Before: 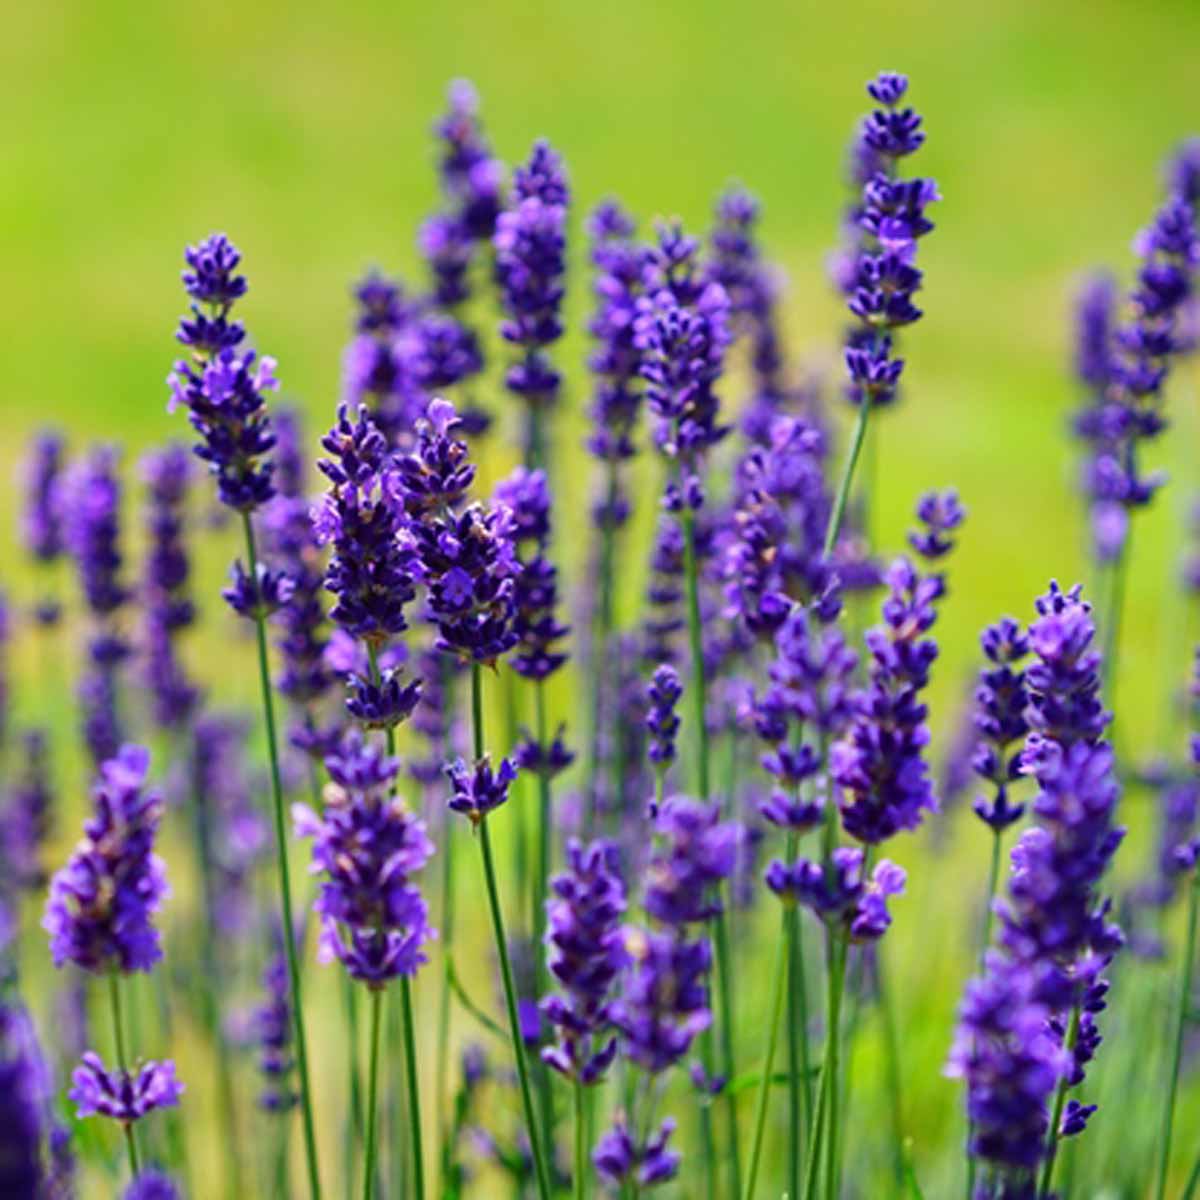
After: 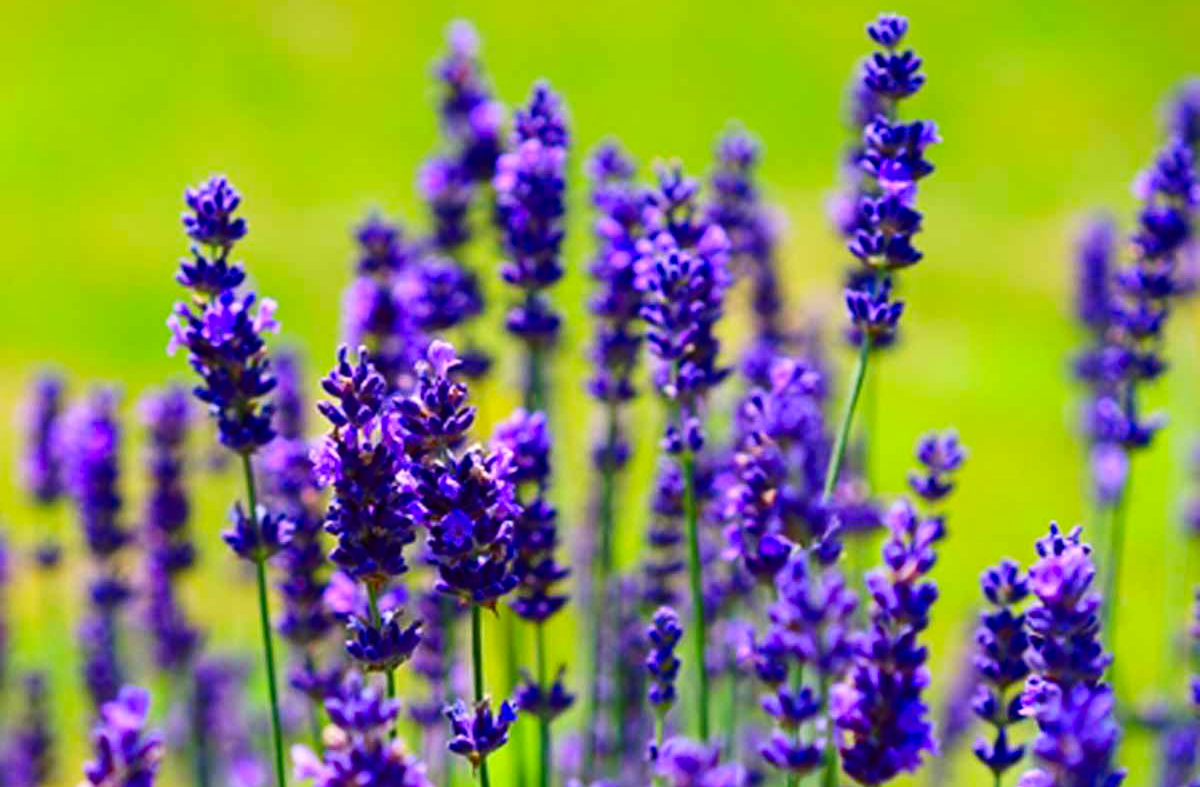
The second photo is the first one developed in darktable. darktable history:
contrast brightness saturation: contrast 0.16, saturation 0.32
crop and rotate: top 4.848%, bottom 29.503%
